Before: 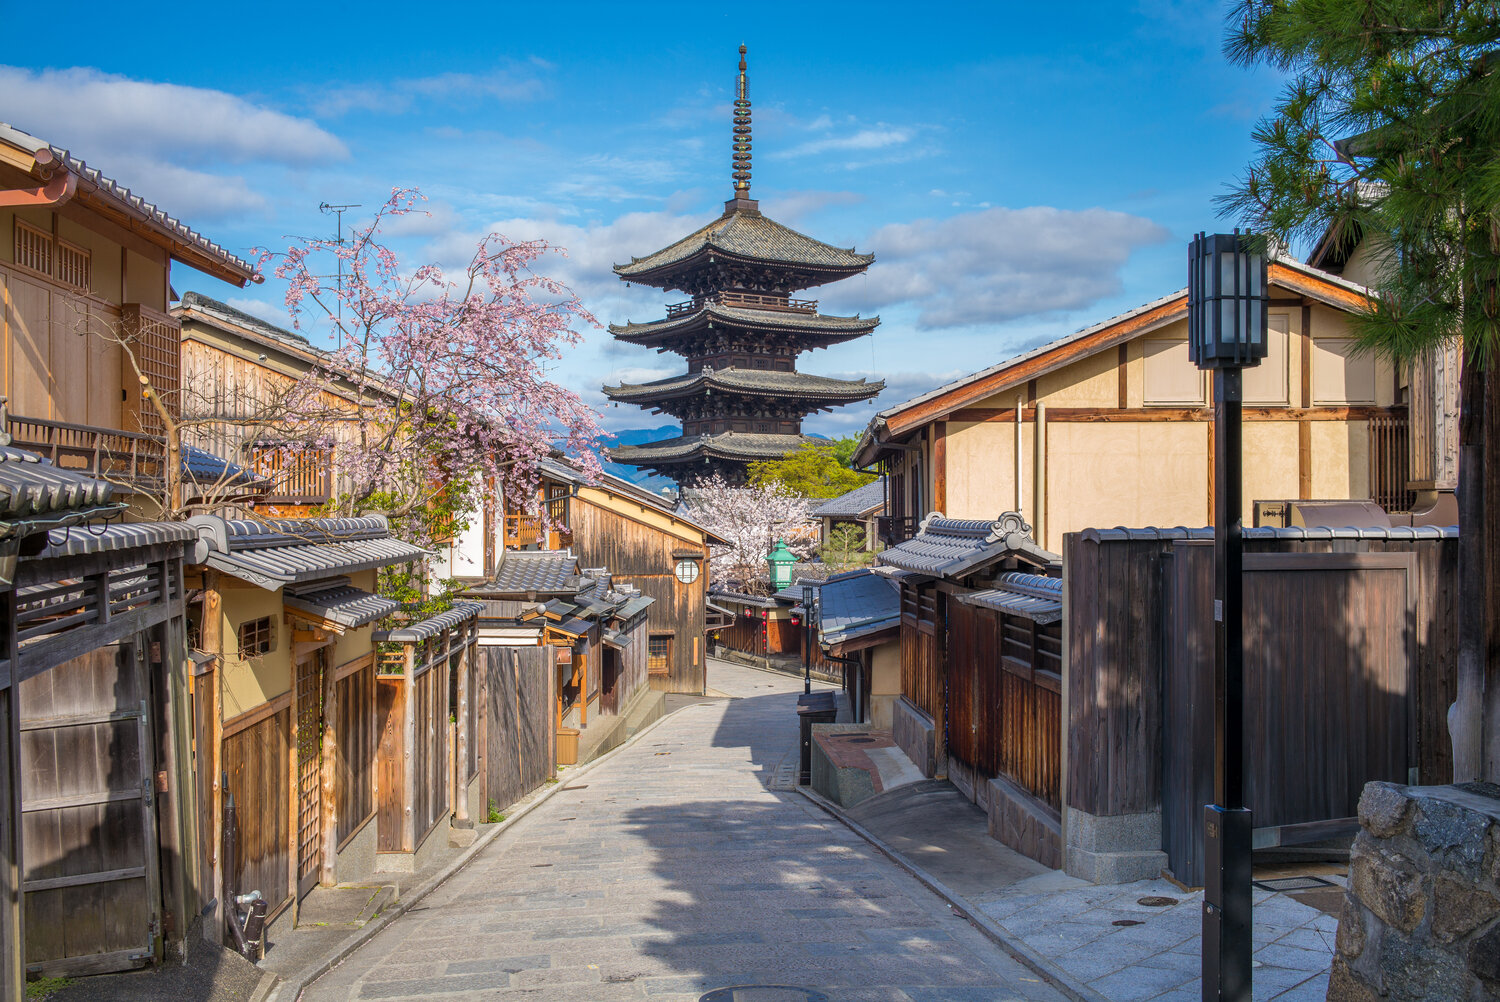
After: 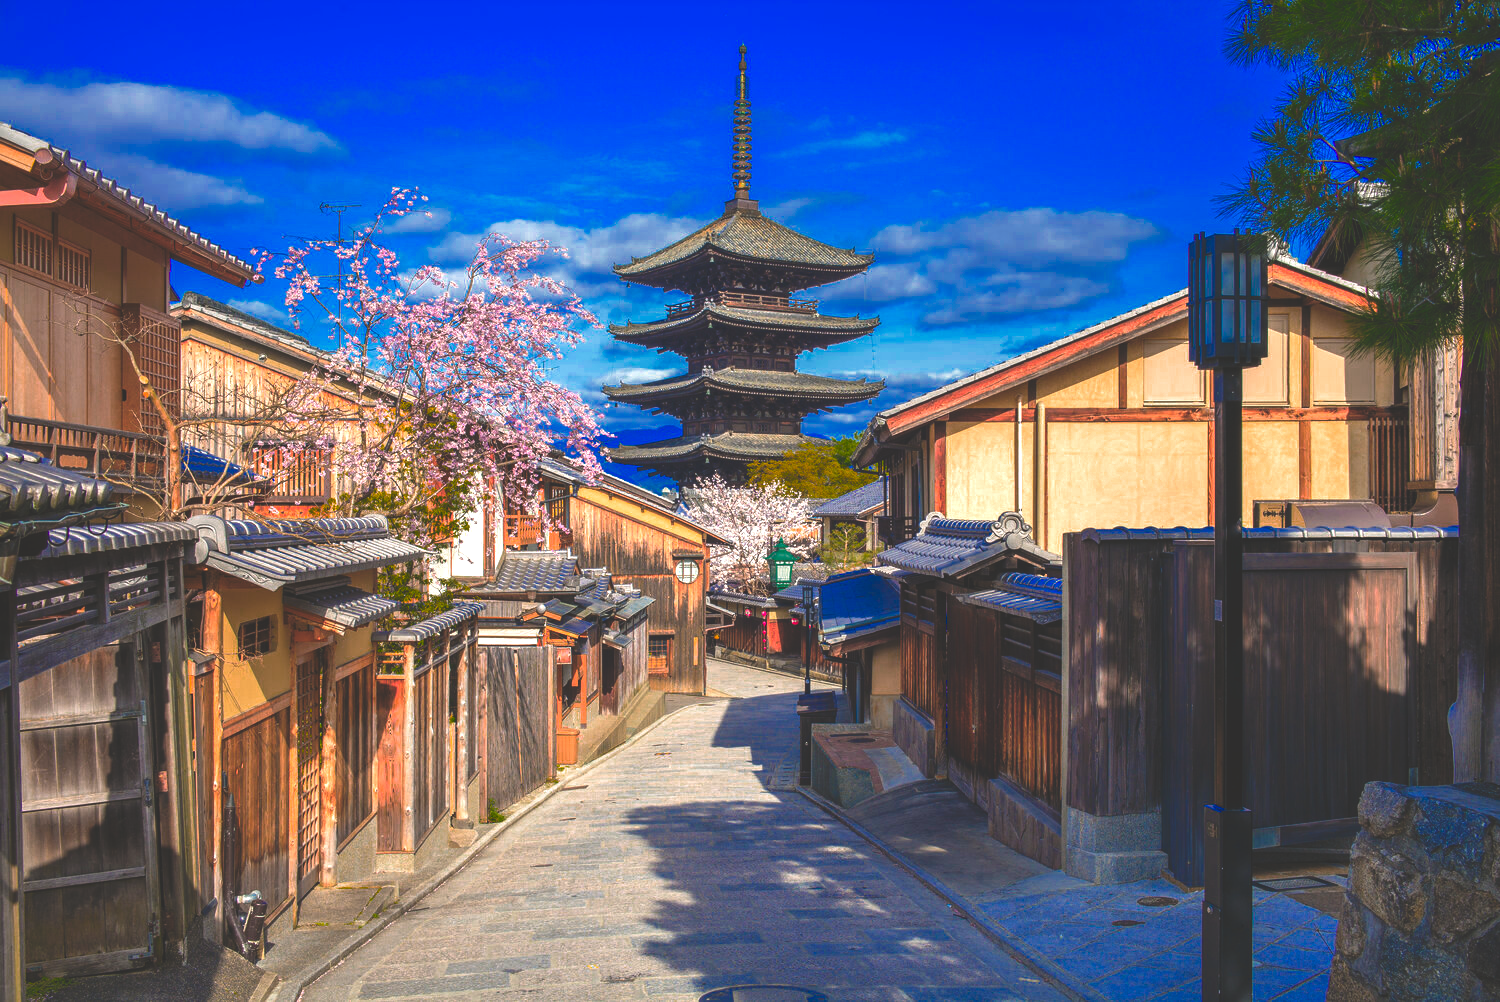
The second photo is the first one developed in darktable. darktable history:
color correction: highlights b* 3
rgb curve: curves: ch0 [(0, 0.186) (0.314, 0.284) (0.775, 0.708) (1, 1)], compensate middle gray true, preserve colors none
exposure: black level correction 0.001, exposure 0.5 EV, compensate exposure bias true, compensate highlight preservation false
color zones: curves: ch0 [(0, 0.553) (0.123, 0.58) (0.23, 0.419) (0.468, 0.155) (0.605, 0.132) (0.723, 0.063) (0.833, 0.172) (0.921, 0.468)]; ch1 [(0.025, 0.645) (0.229, 0.584) (0.326, 0.551) (0.537, 0.446) (0.599, 0.911) (0.708, 1) (0.805, 0.944)]; ch2 [(0.086, 0.468) (0.254, 0.464) (0.638, 0.564) (0.702, 0.592) (0.768, 0.564)]
